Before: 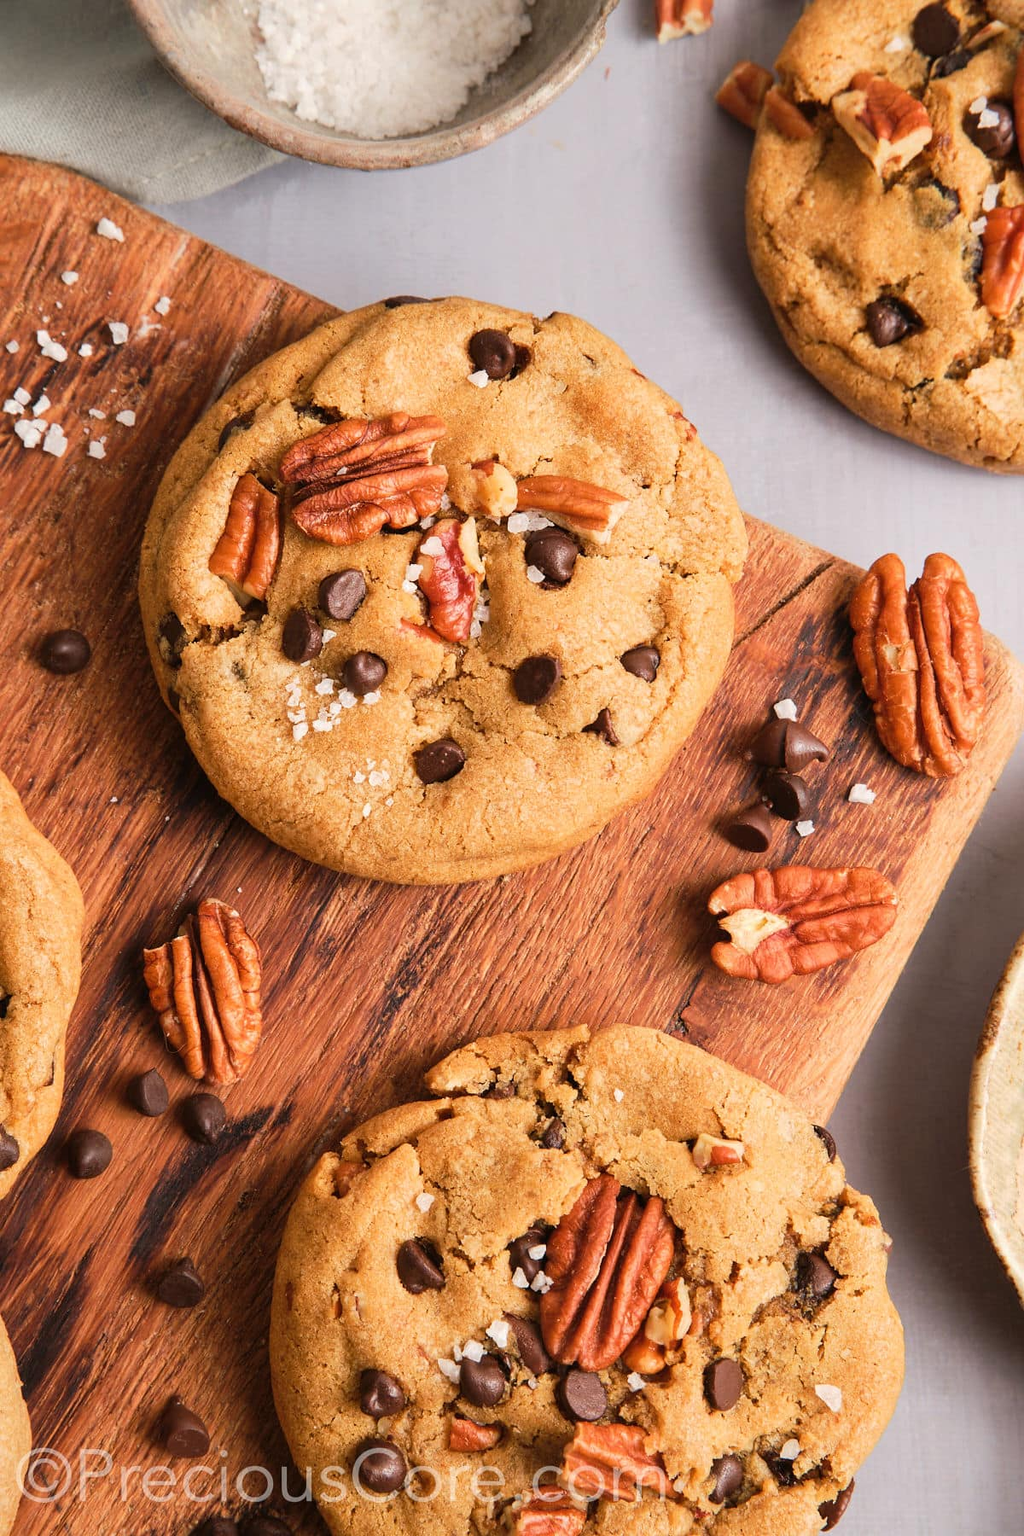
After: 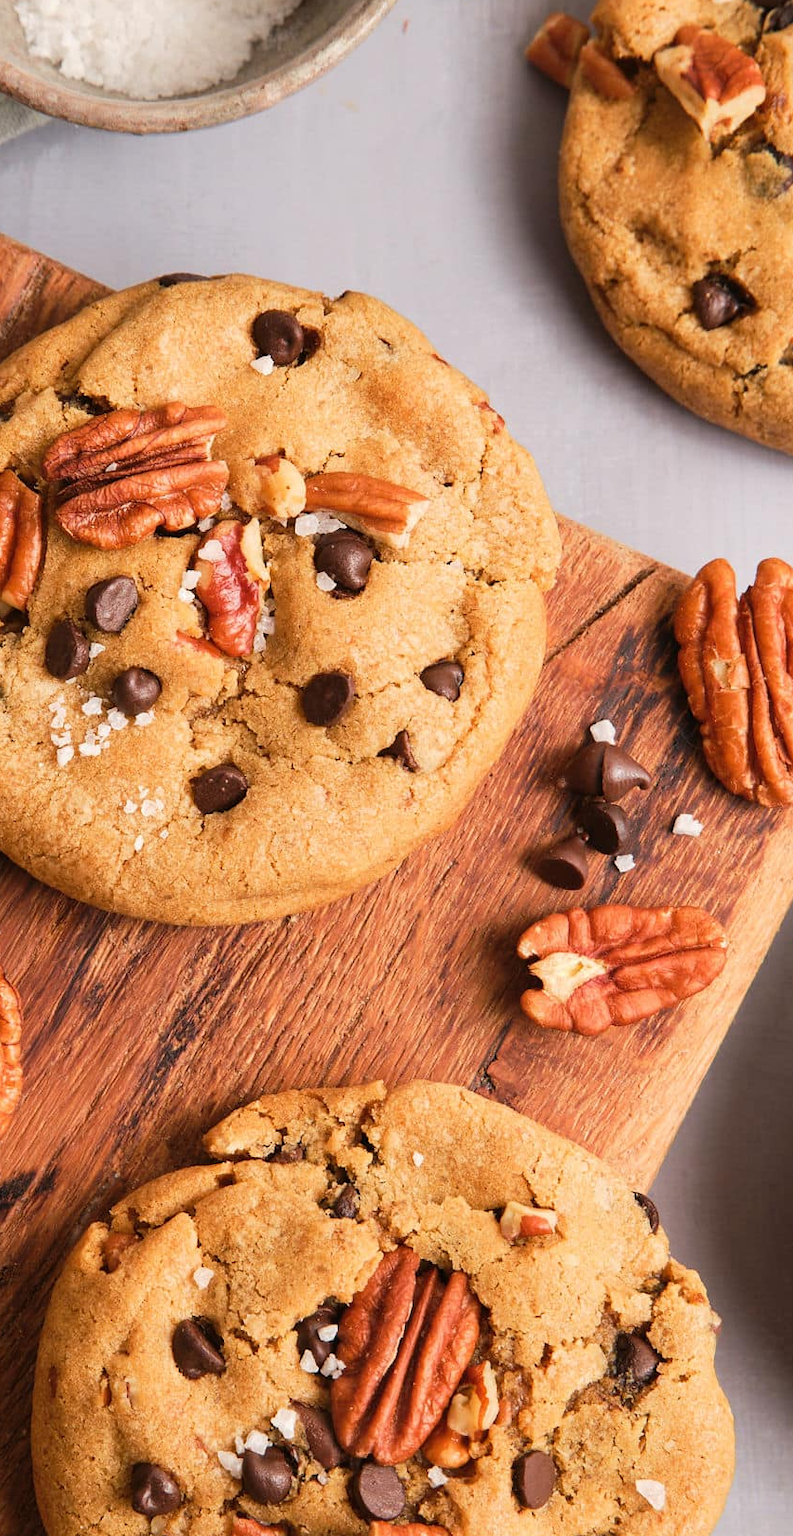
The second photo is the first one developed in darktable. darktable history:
crop and rotate: left 23.665%, top 3.266%, right 6.411%, bottom 6.477%
